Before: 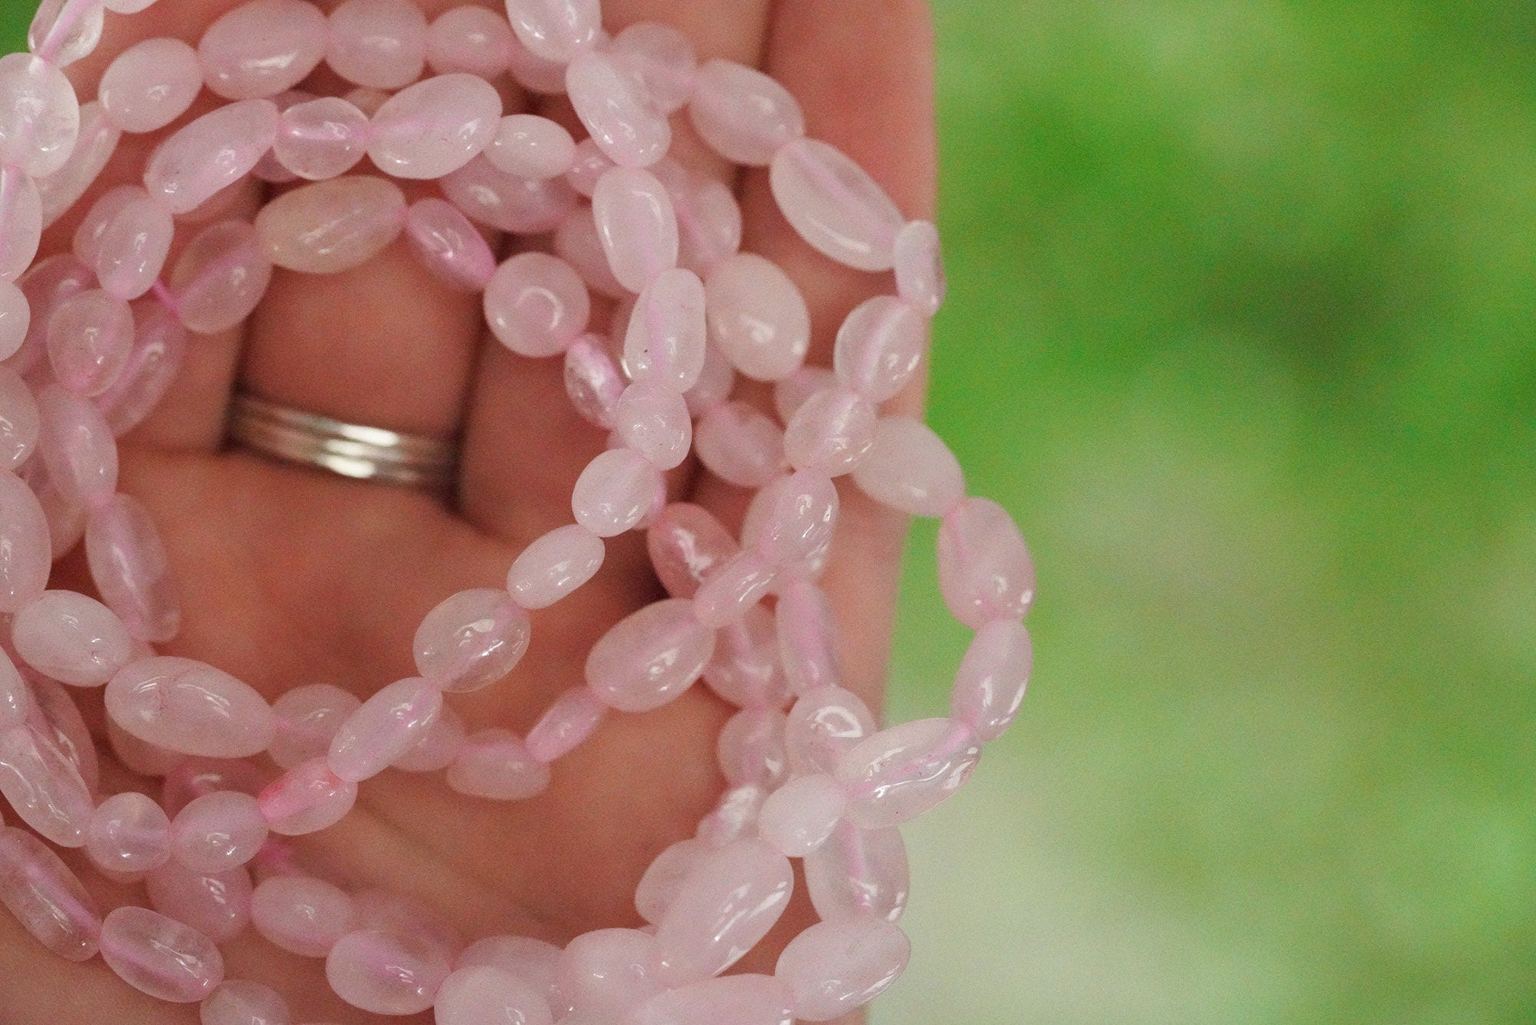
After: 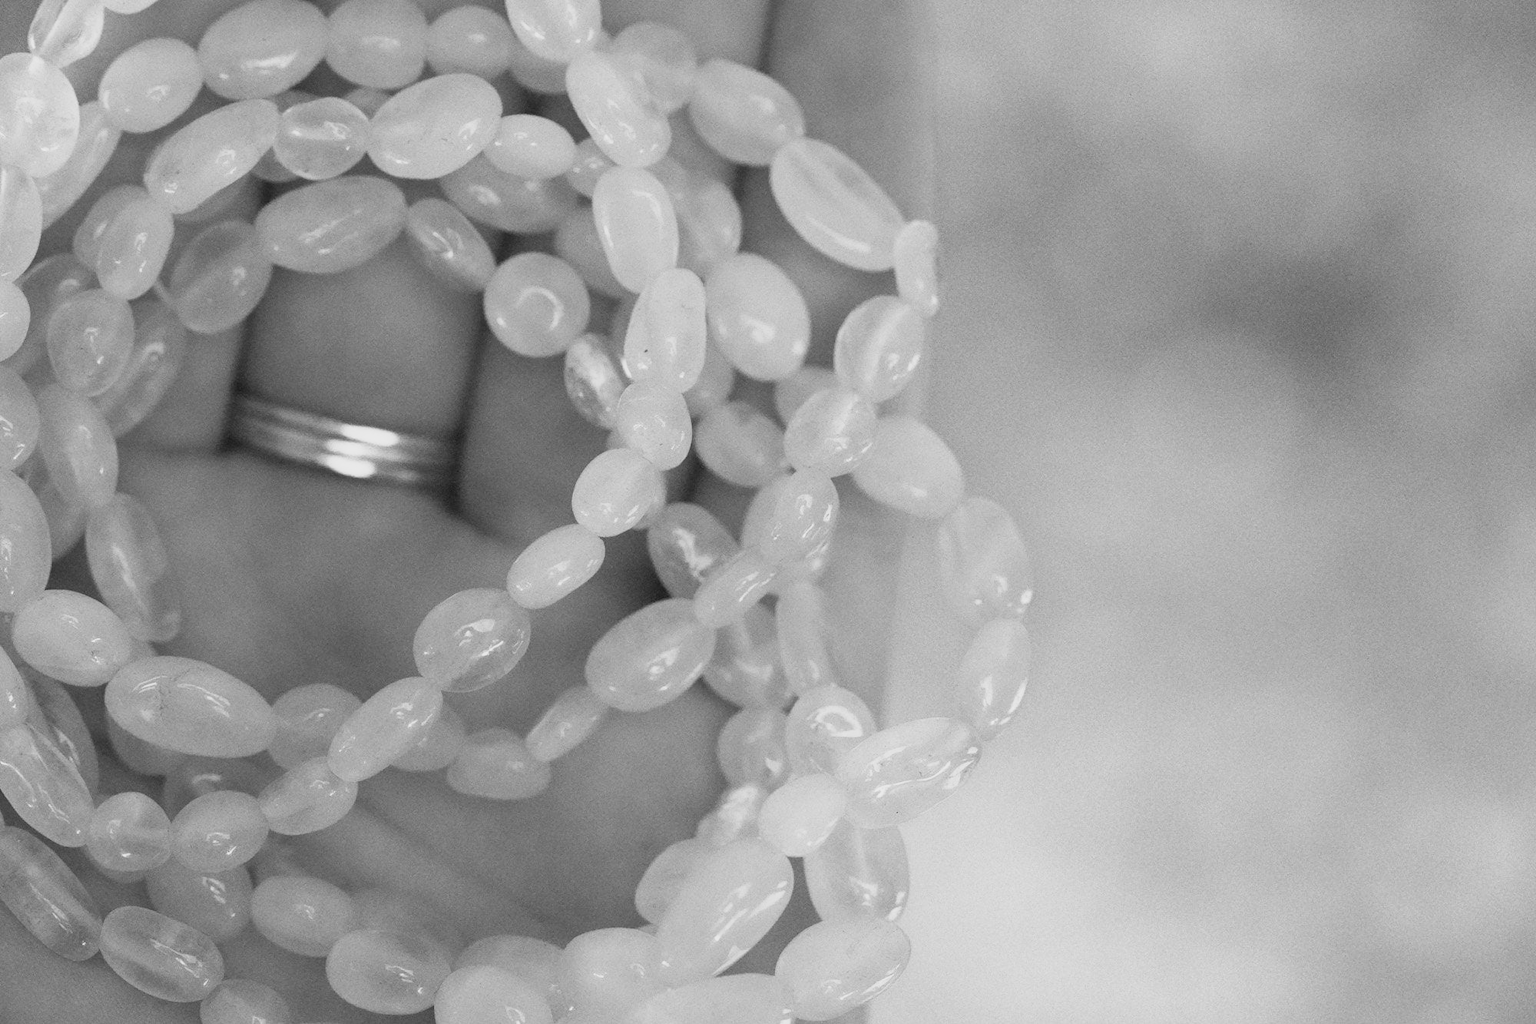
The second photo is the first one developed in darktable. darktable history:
base curve: curves: ch0 [(0, 0) (0.557, 0.834) (1, 1)]
tone equalizer: on, module defaults
monochrome: a -92.57, b 58.91
